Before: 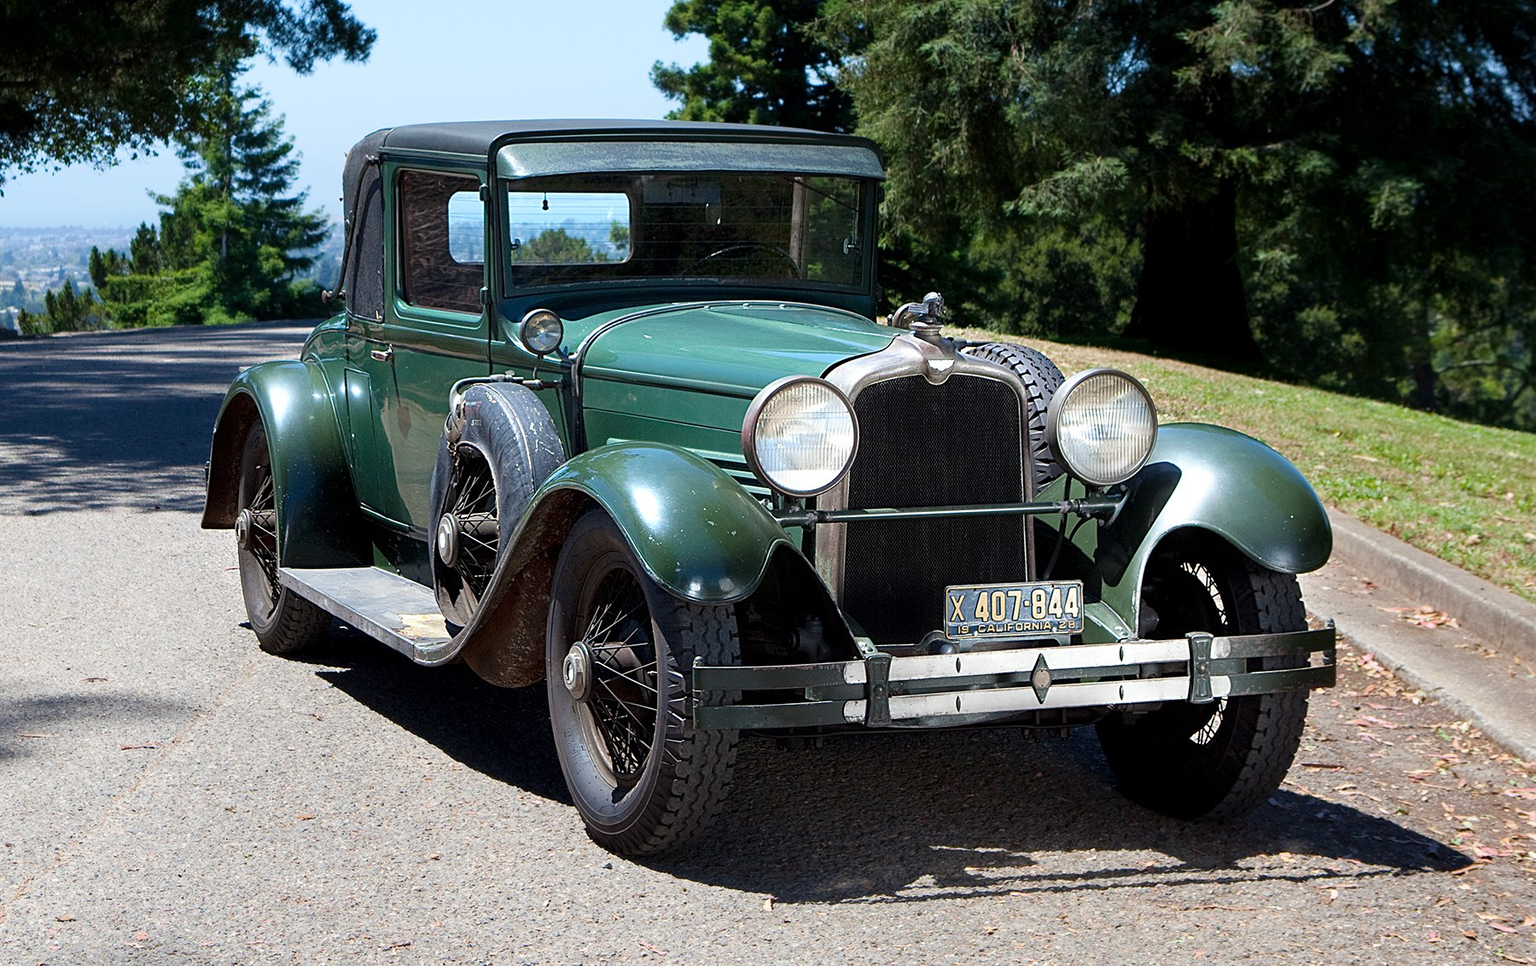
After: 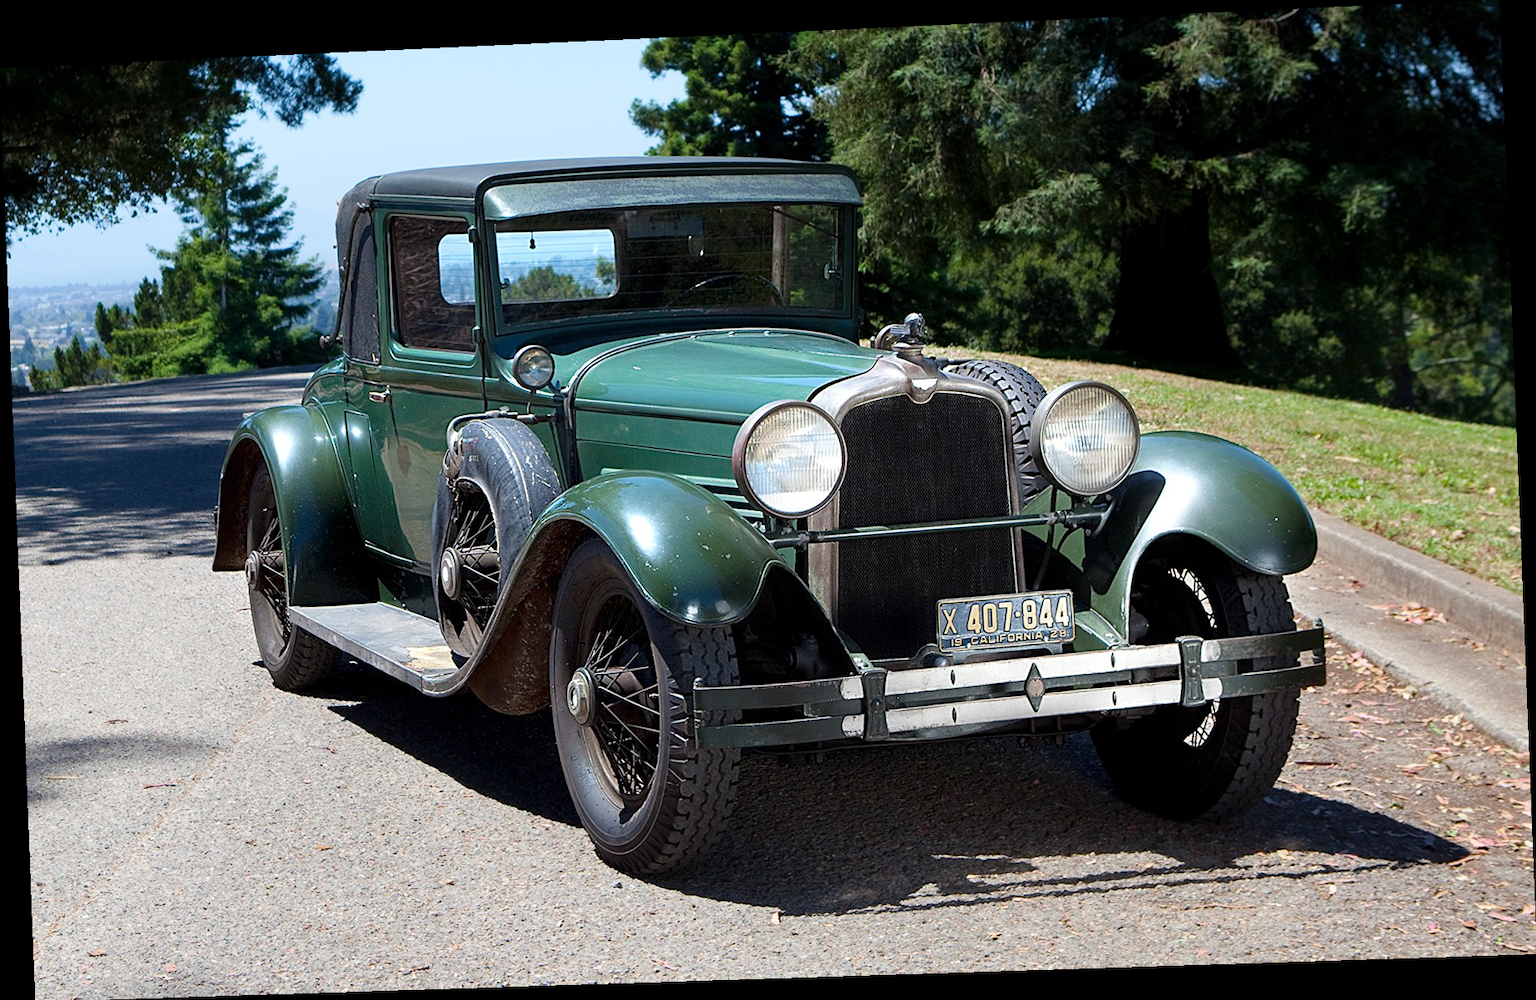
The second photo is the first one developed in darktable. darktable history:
rotate and perspective: rotation -2.22°, lens shift (horizontal) -0.022, automatic cropping off
exposure: compensate highlight preservation false
